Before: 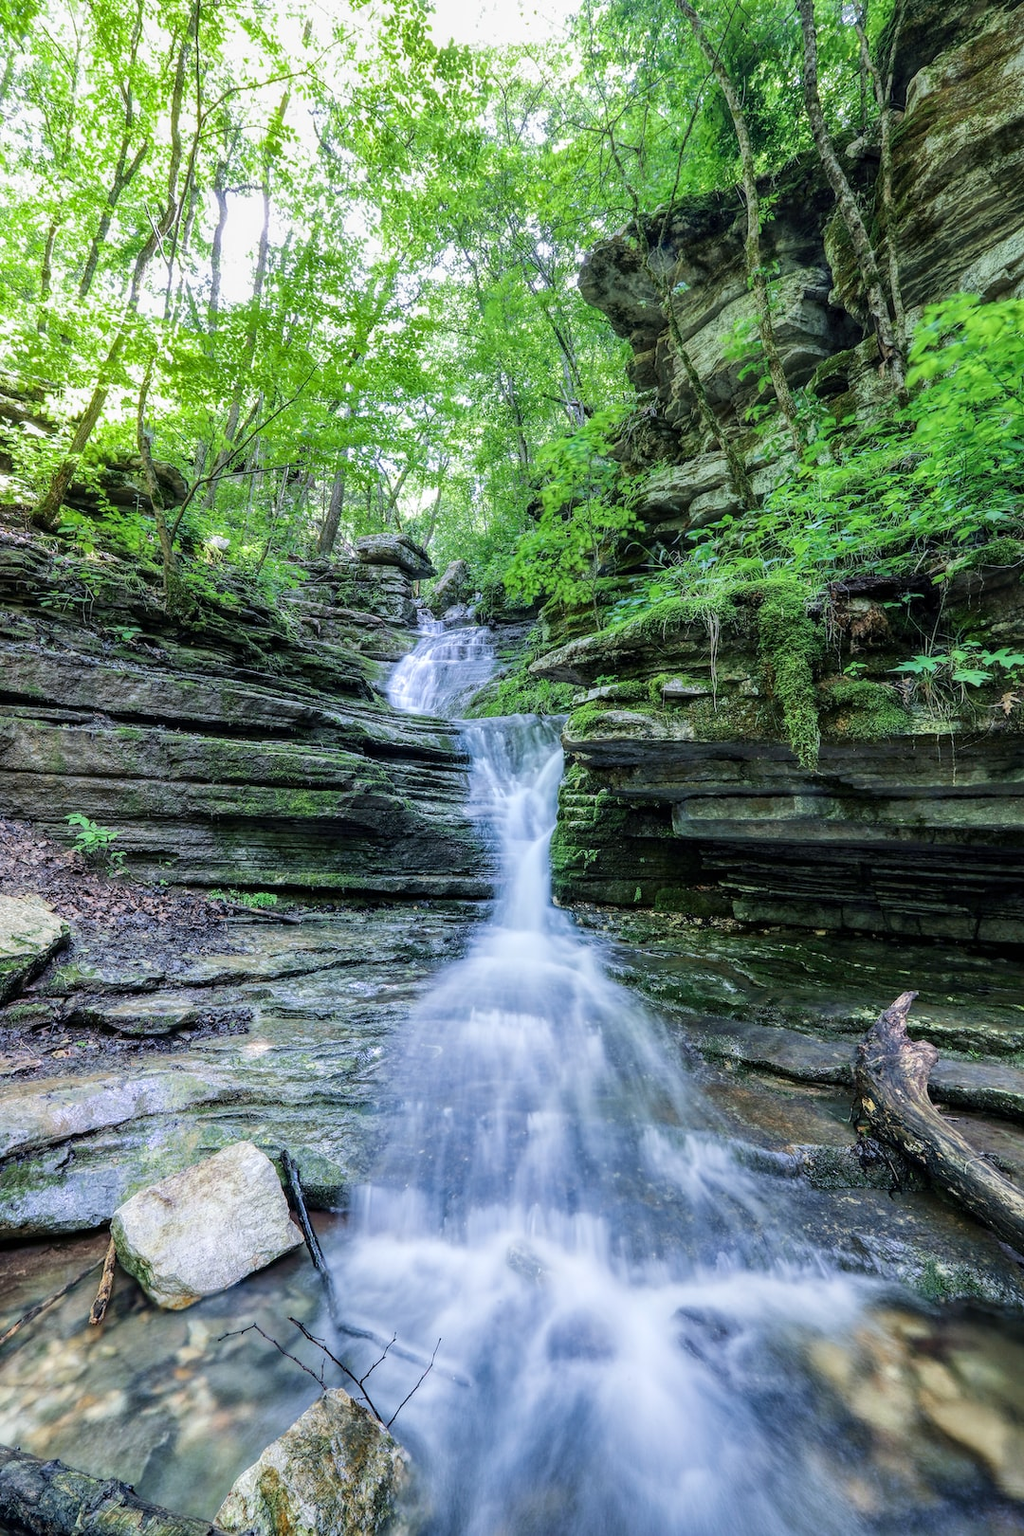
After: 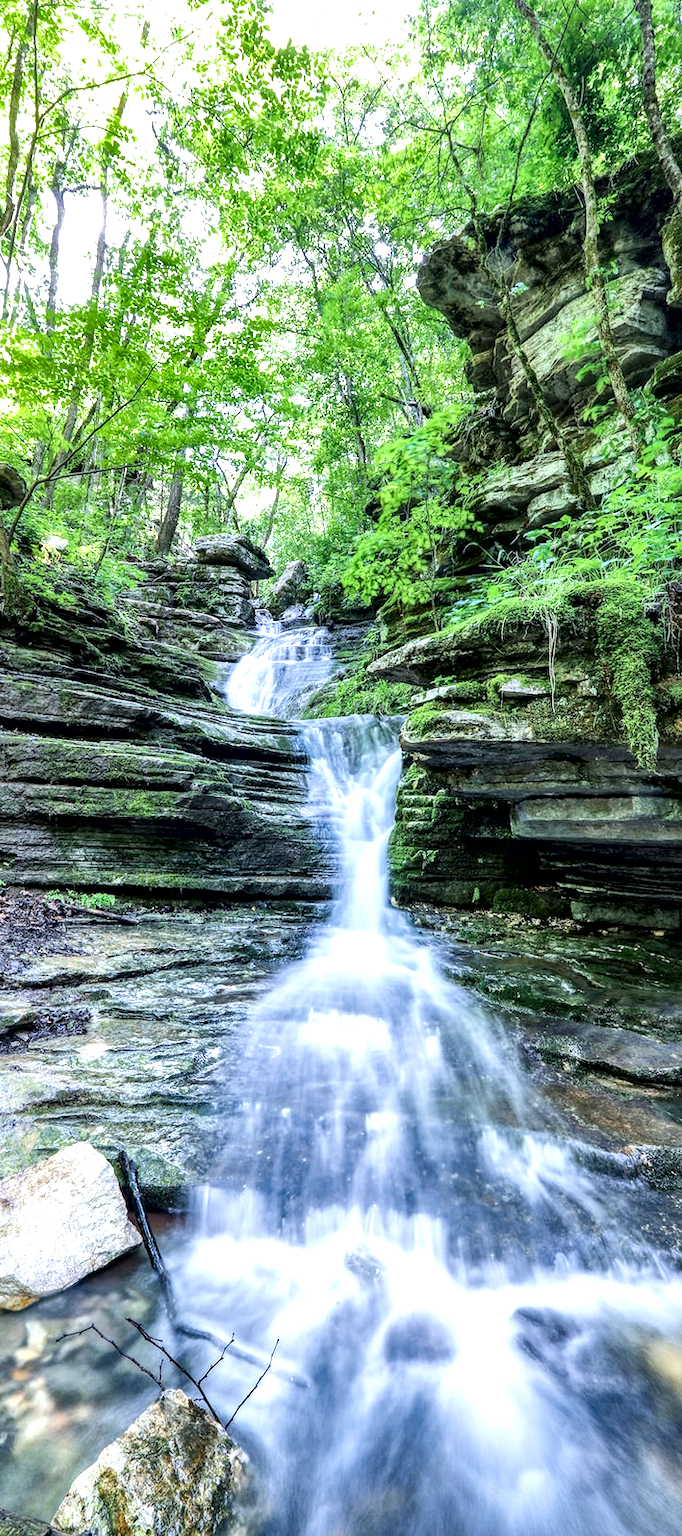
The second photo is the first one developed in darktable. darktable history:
crop and rotate: left 15.872%, right 17.477%
exposure: black level correction 0.001, exposure 0.498 EV, compensate highlight preservation false
local contrast: mode bilateral grid, contrast 70, coarseness 74, detail 180%, midtone range 0.2
